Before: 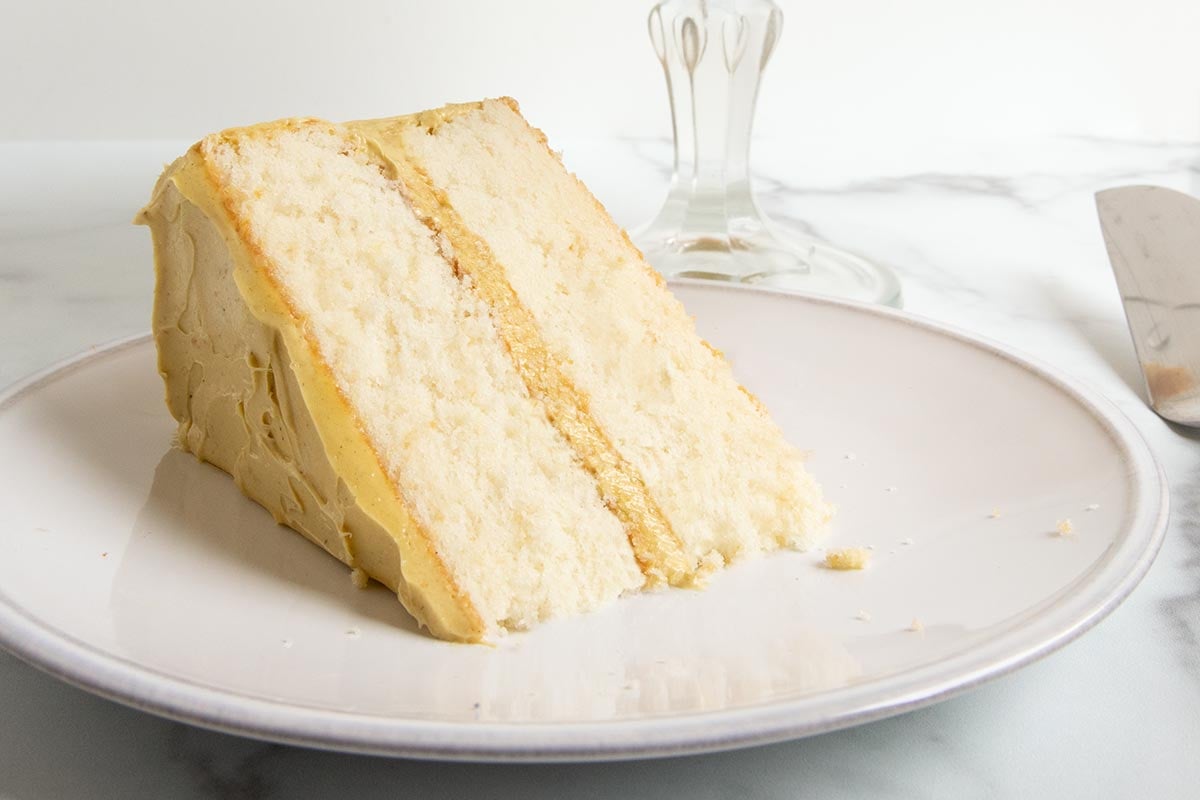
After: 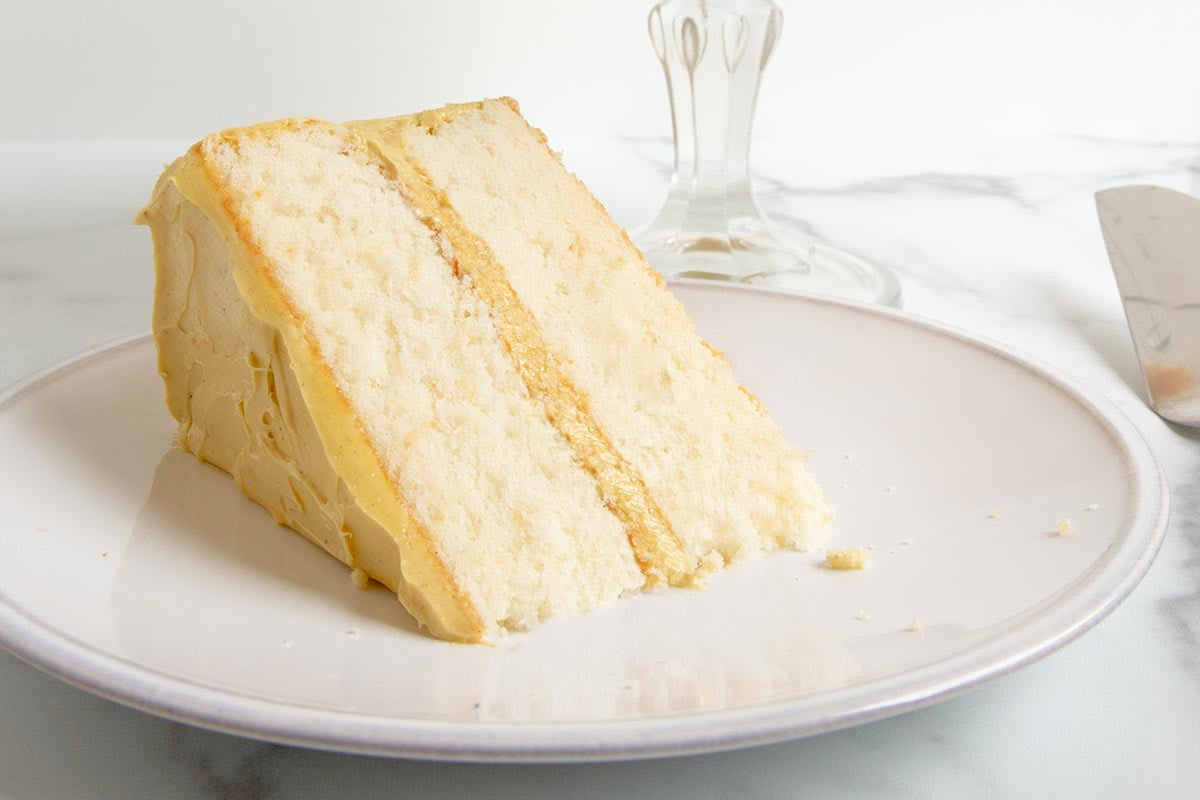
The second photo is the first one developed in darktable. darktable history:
contrast brightness saturation: contrast 0.07
tone curve: curves: ch0 [(0, 0) (0.004, 0.008) (0.077, 0.156) (0.169, 0.29) (0.774, 0.774) (1, 1)], color space Lab, linked channels, preserve colors none
